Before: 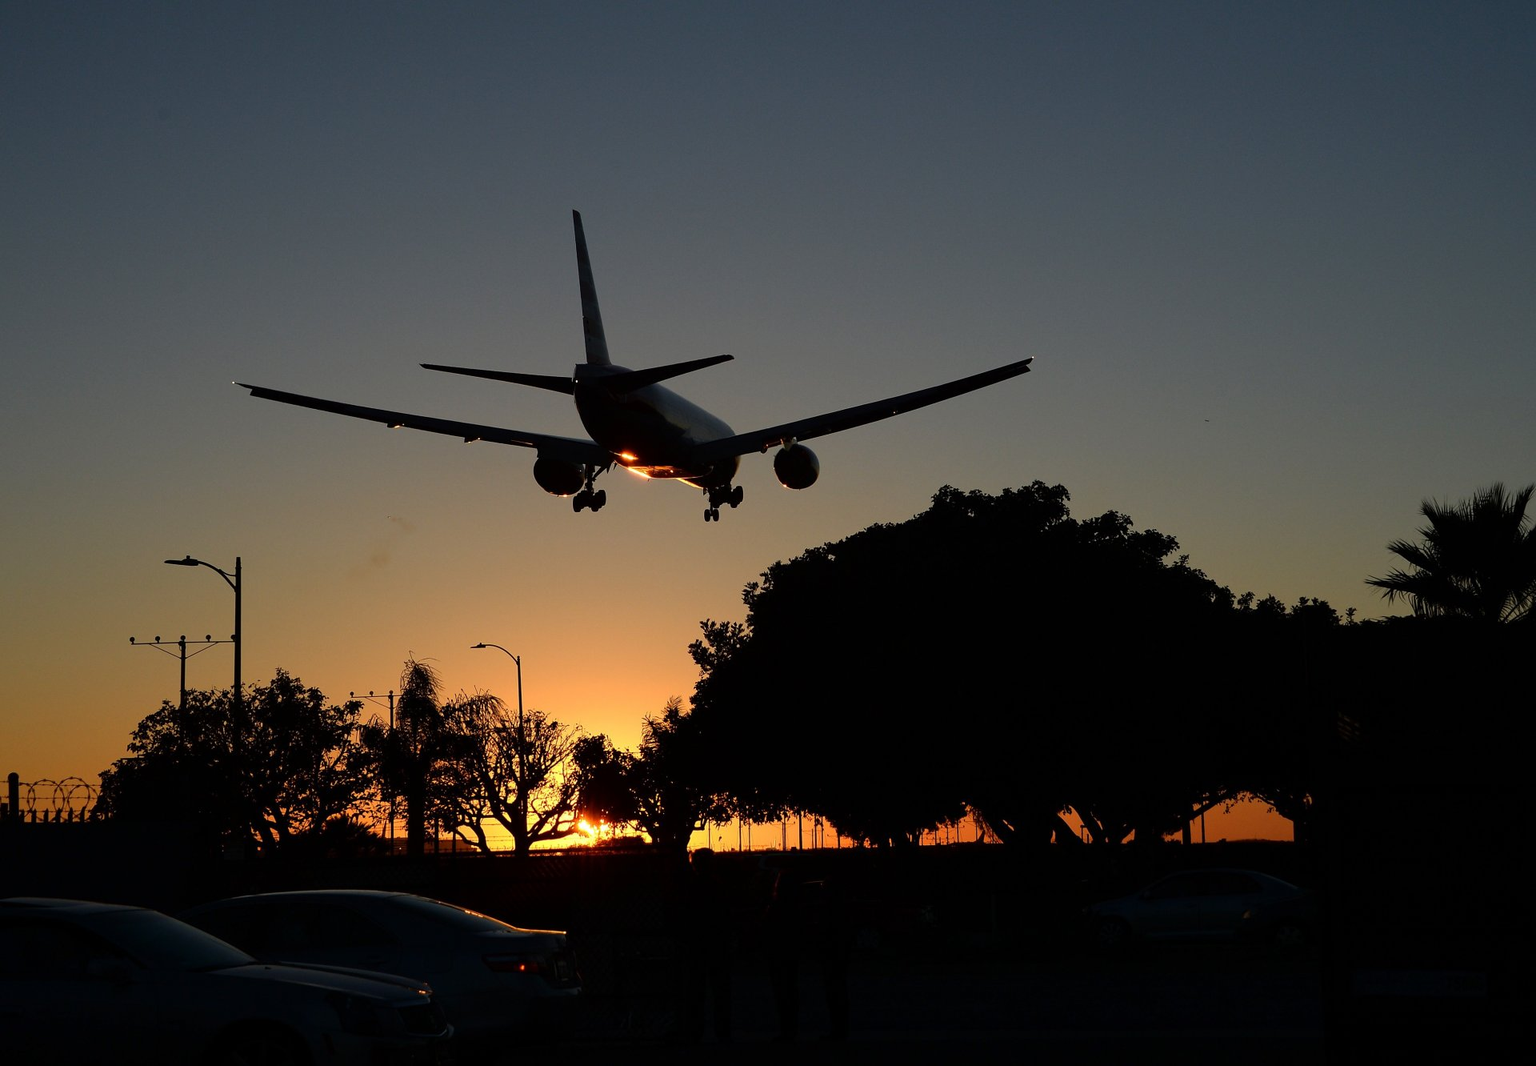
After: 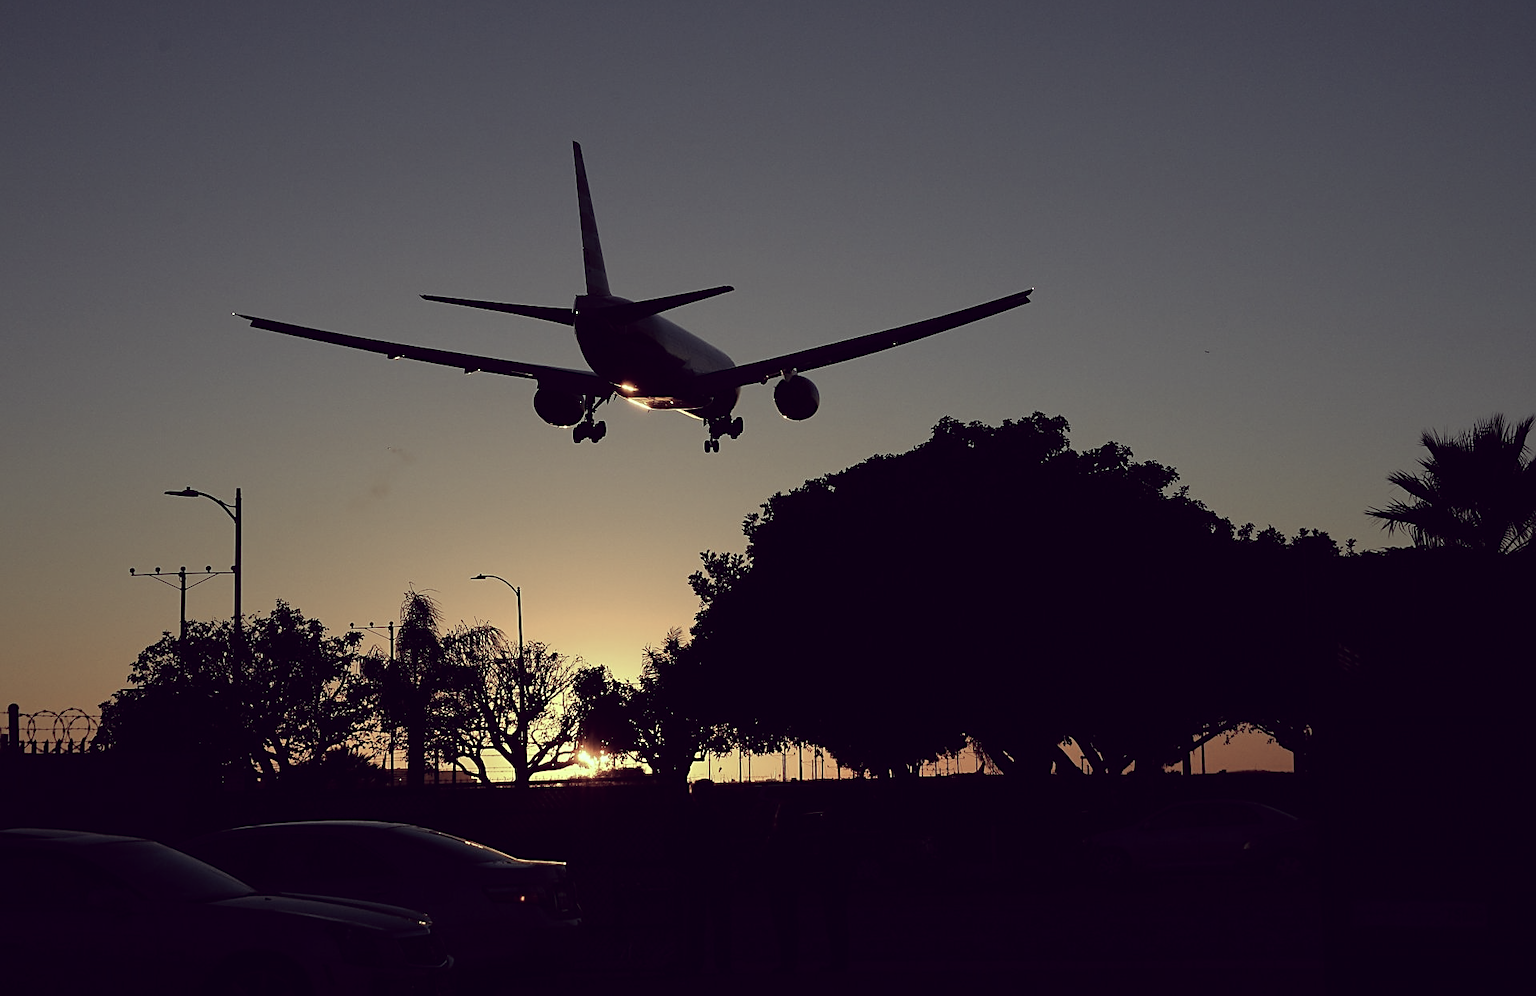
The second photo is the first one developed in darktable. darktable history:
color correction: highlights a* -20.46, highlights b* 20.12, shadows a* 19.63, shadows b* -20.11, saturation 0.459
crop and rotate: top 6.471%
sharpen: on, module defaults
